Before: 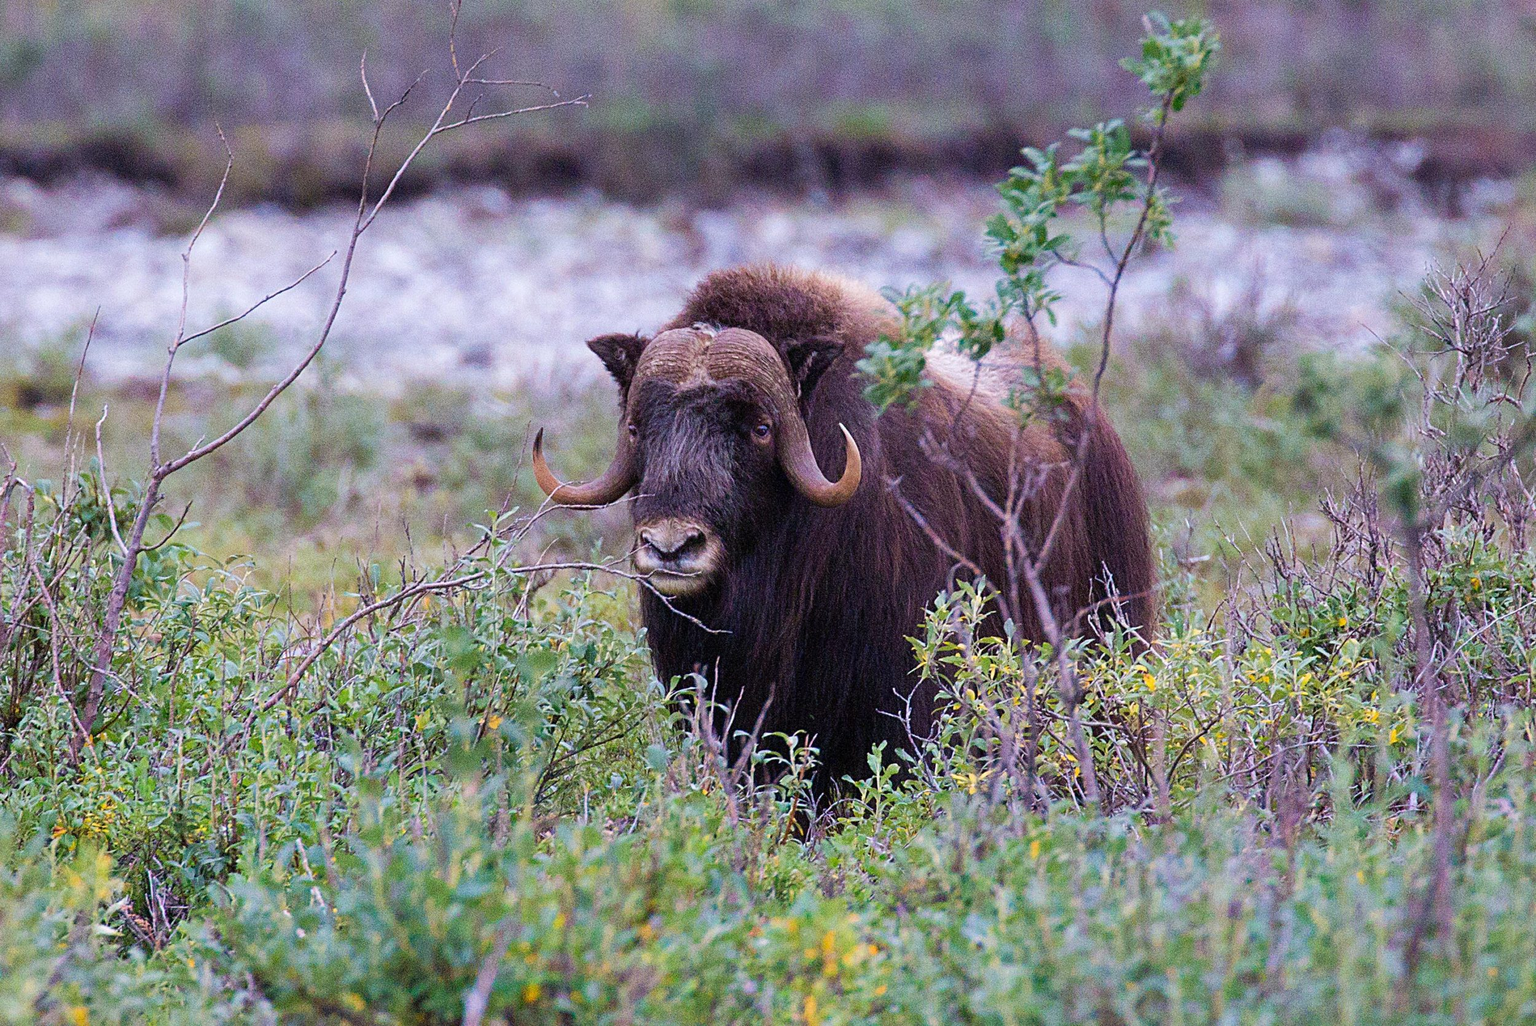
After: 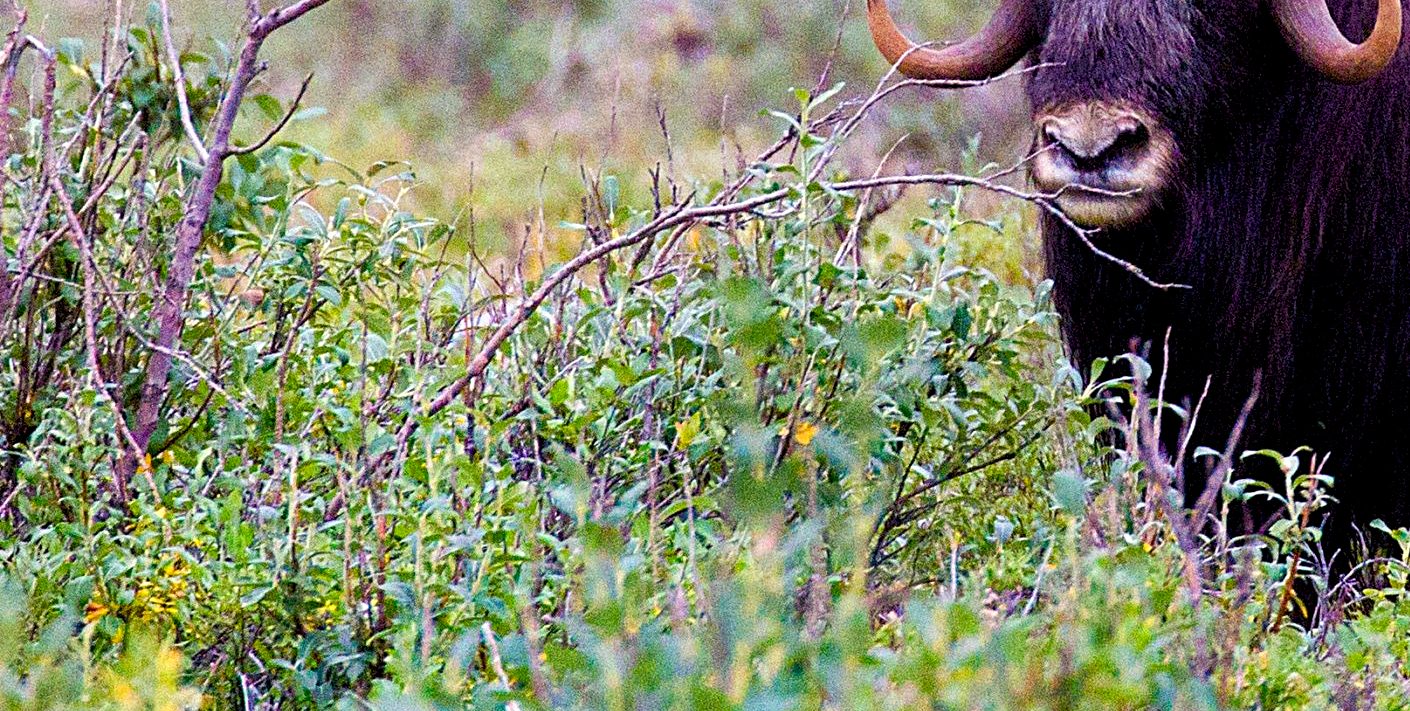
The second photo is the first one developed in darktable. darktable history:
crop: top 44.483%, right 43.593%, bottom 12.892%
color balance rgb: shadows lift › luminance -21.66%, shadows lift › chroma 6.57%, shadows lift › hue 270°, power › chroma 0.68%, power › hue 60°, highlights gain › luminance 6.08%, highlights gain › chroma 1.33%, highlights gain › hue 90°, global offset › luminance -0.87%, perceptual saturation grading › global saturation 26.86%, perceptual saturation grading › highlights -28.39%, perceptual saturation grading › mid-tones 15.22%, perceptual saturation grading › shadows 33.98%, perceptual brilliance grading › highlights 10%, perceptual brilliance grading › mid-tones 5%
